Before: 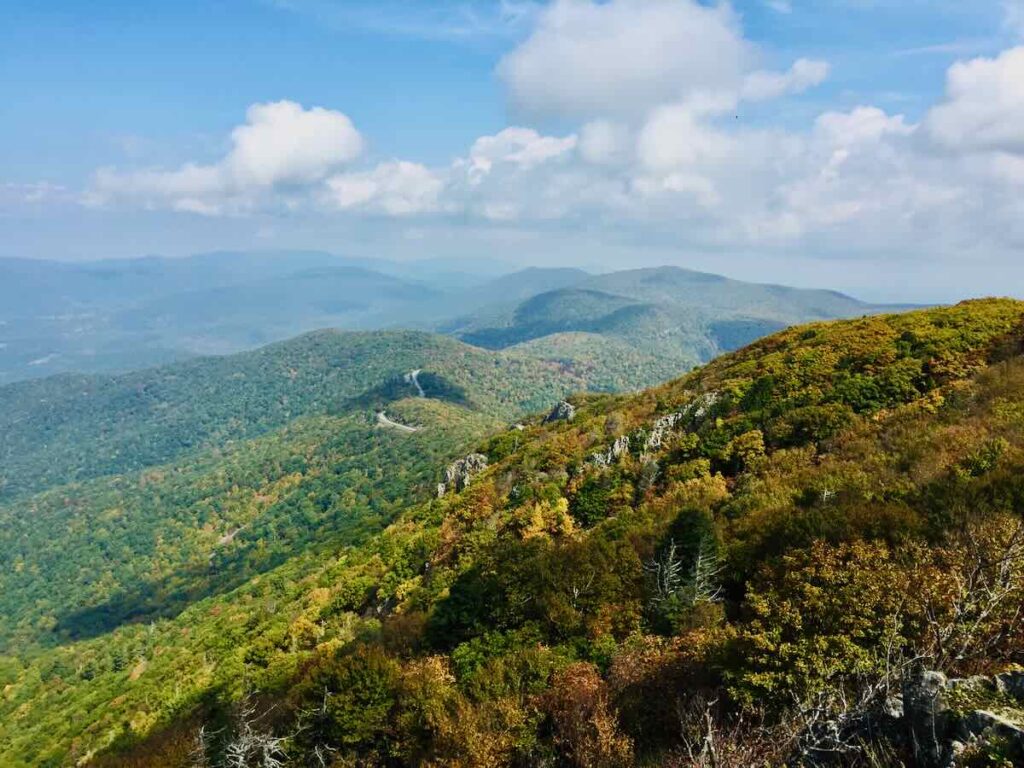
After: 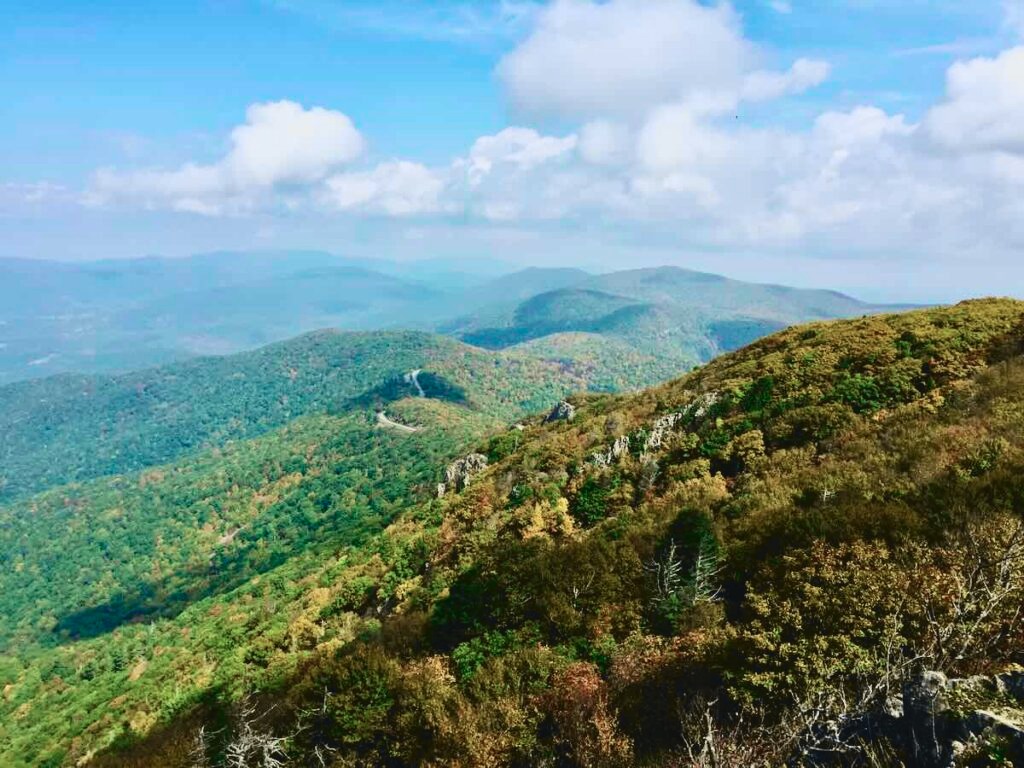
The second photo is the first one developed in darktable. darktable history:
tone curve: curves: ch0 [(0, 0.039) (0.104, 0.103) (0.273, 0.267) (0.448, 0.487) (0.704, 0.761) (0.886, 0.922) (0.994, 0.971)]; ch1 [(0, 0) (0.335, 0.298) (0.446, 0.413) (0.485, 0.487) (0.515, 0.503) (0.566, 0.563) (0.641, 0.655) (1, 1)]; ch2 [(0, 0) (0.314, 0.301) (0.421, 0.411) (0.502, 0.494) (0.528, 0.54) (0.557, 0.559) (0.612, 0.605) (0.722, 0.686) (1, 1)], color space Lab, independent channels, preserve colors none
